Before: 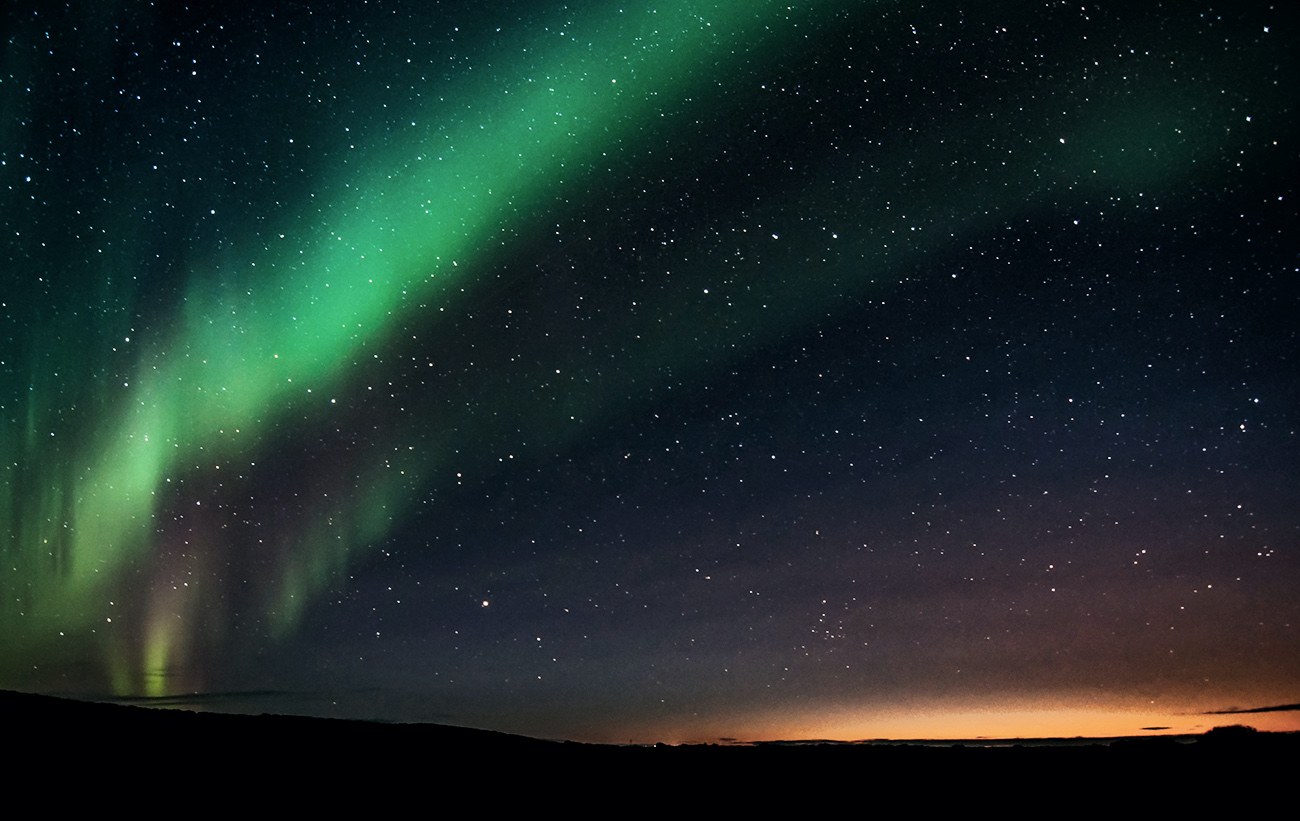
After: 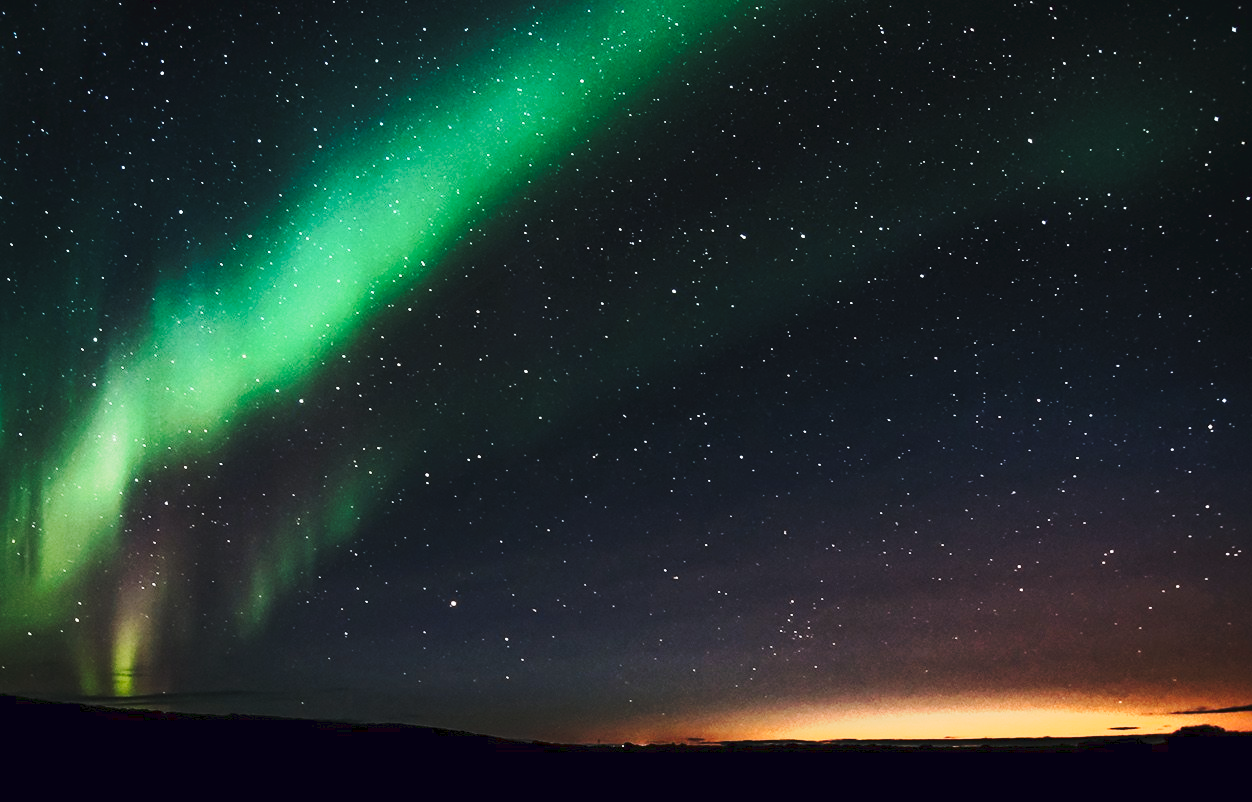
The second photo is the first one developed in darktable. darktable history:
crop and rotate: left 2.536%, right 1.107%, bottom 2.246%
tone curve: curves: ch0 [(0, 0) (0.003, 0.045) (0.011, 0.054) (0.025, 0.069) (0.044, 0.083) (0.069, 0.101) (0.1, 0.119) (0.136, 0.146) (0.177, 0.177) (0.224, 0.221) (0.277, 0.277) (0.335, 0.362) (0.399, 0.452) (0.468, 0.571) (0.543, 0.666) (0.623, 0.758) (0.709, 0.853) (0.801, 0.896) (0.898, 0.945) (1, 1)], preserve colors none
exposure: exposure 0.128 EV, compensate highlight preservation false
shadows and highlights: shadows -21.3, highlights 100, soften with gaussian
